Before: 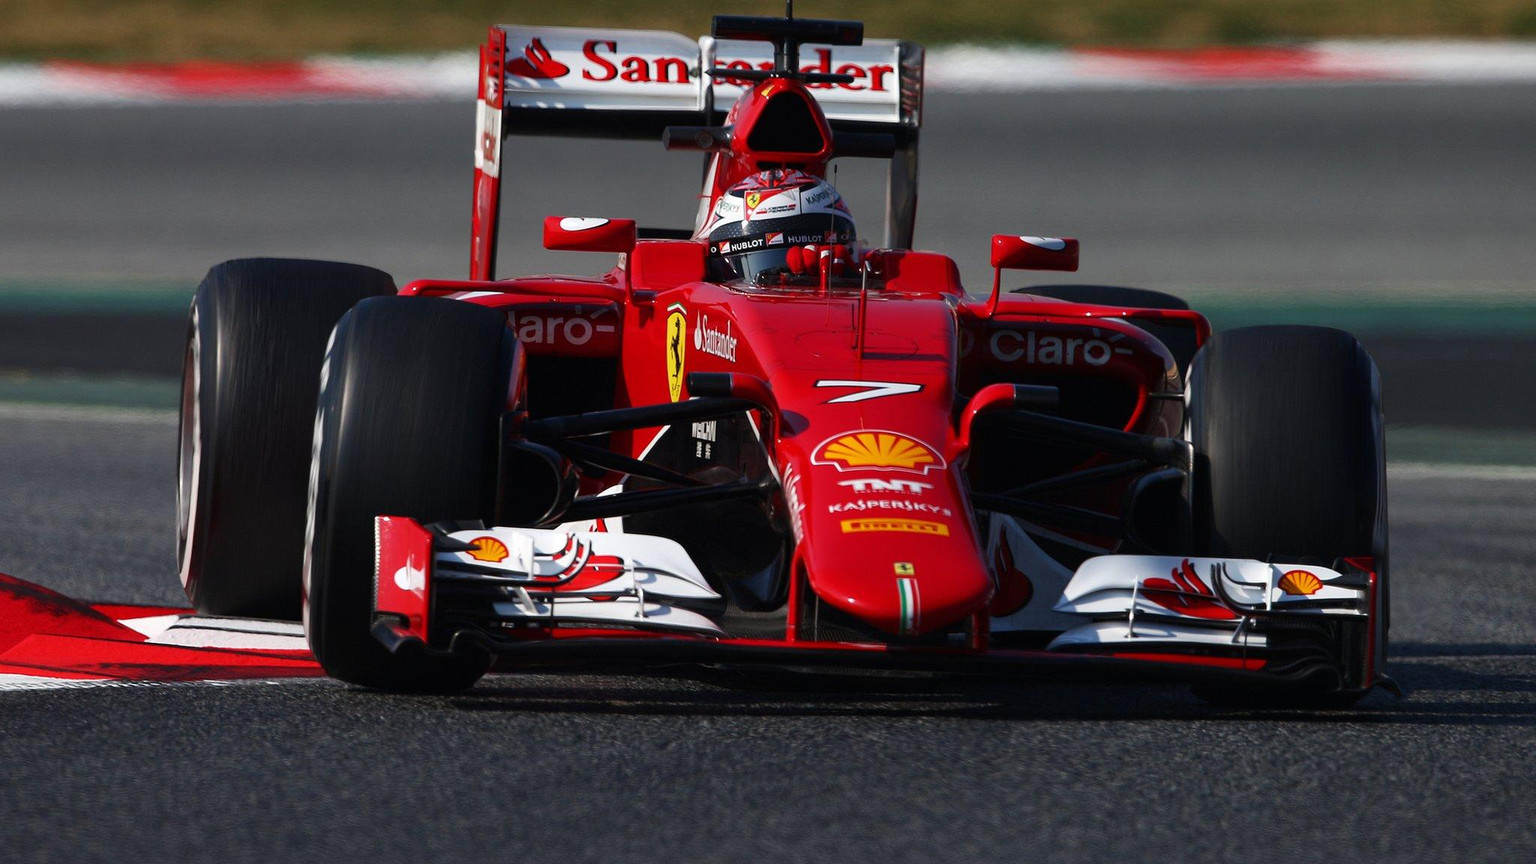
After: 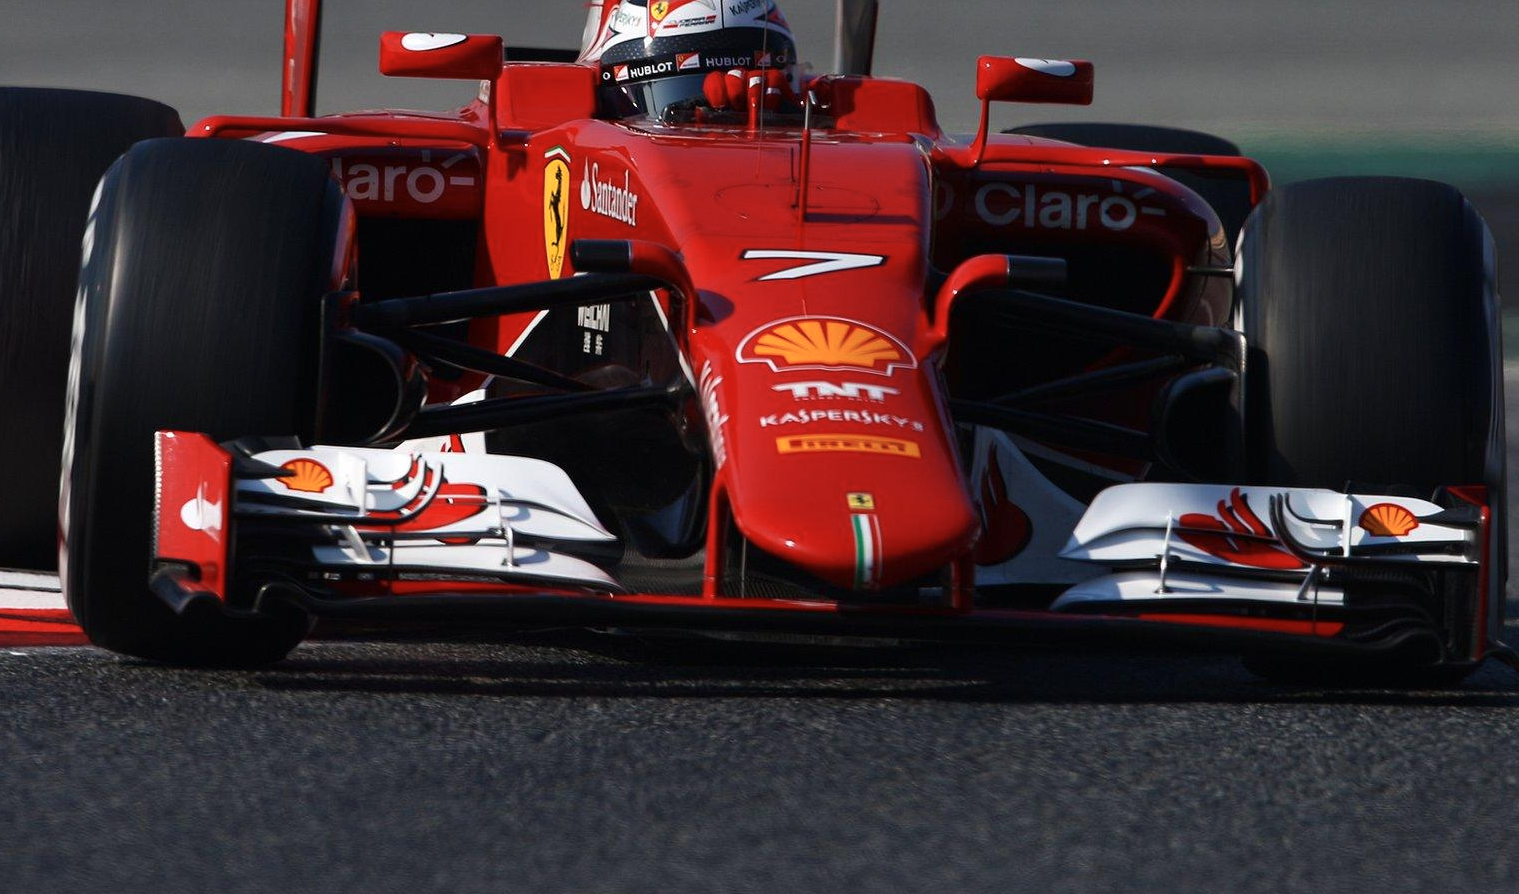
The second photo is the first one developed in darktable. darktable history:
color zones: curves: ch1 [(0, 0.455) (0.063, 0.455) (0.286, 0.495) (0.429, 0.5) (0.571, 0.5) (0.714, 0.5) (0.857, 0.5) (1, 0.455)]; ch2 [(0, 0.532) (0.063, 0.521) (0.233, 0.447) (0.429, 0.489) (0.571, 0.5) (0.714, 0.5) (0.857, 0.5) (1, 0.532)]
crop: left 16.873%, top 22.38%, right 8.938%
